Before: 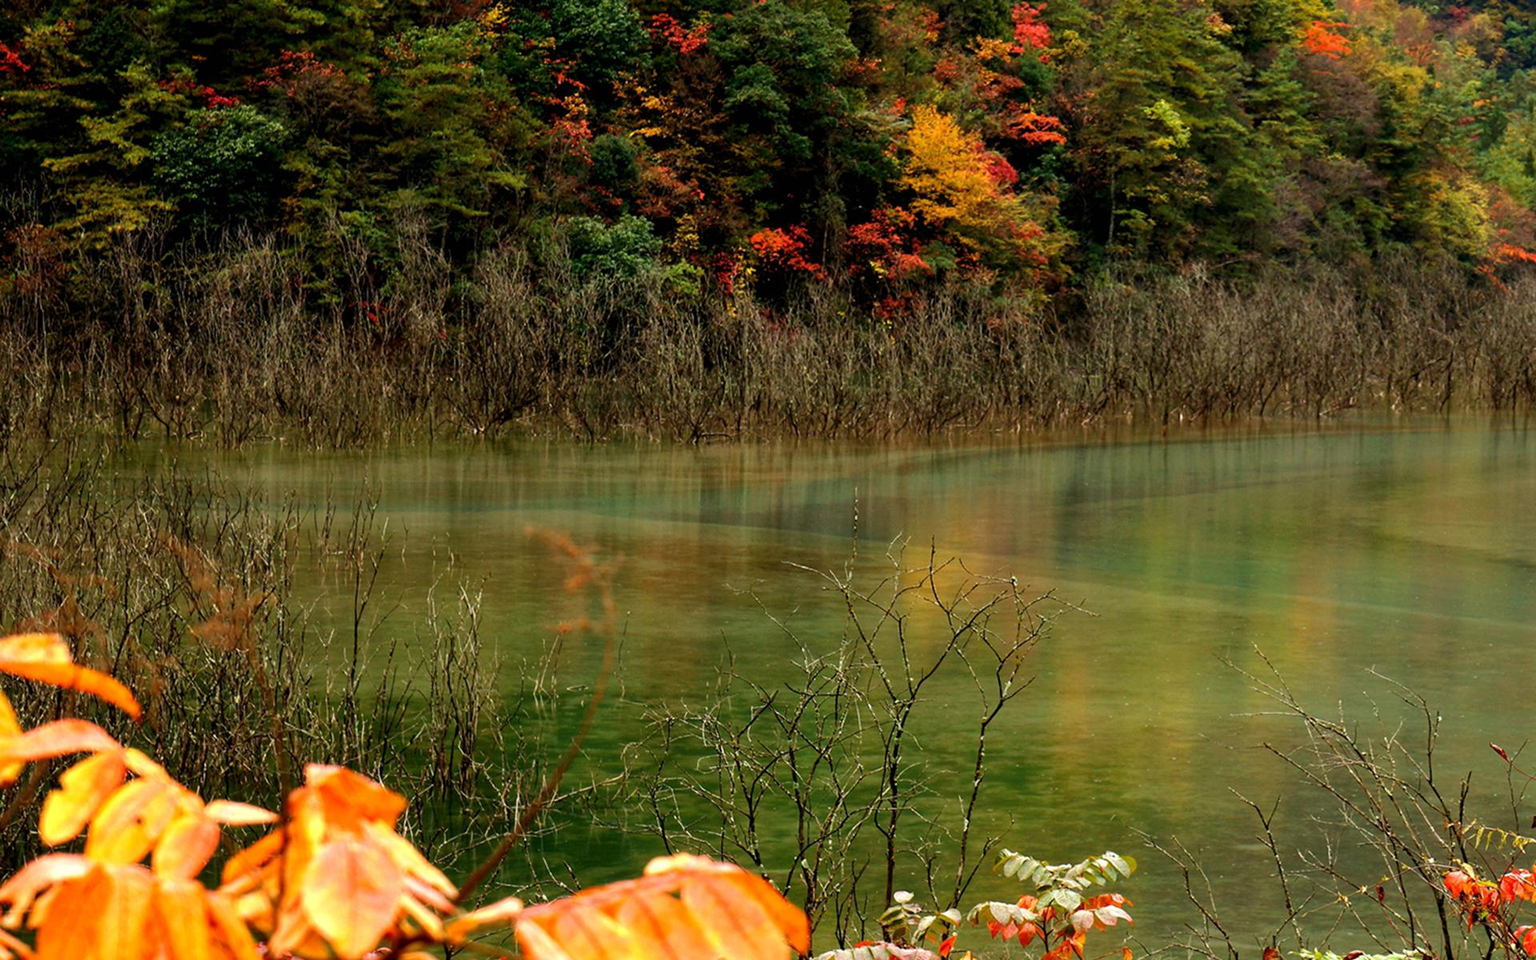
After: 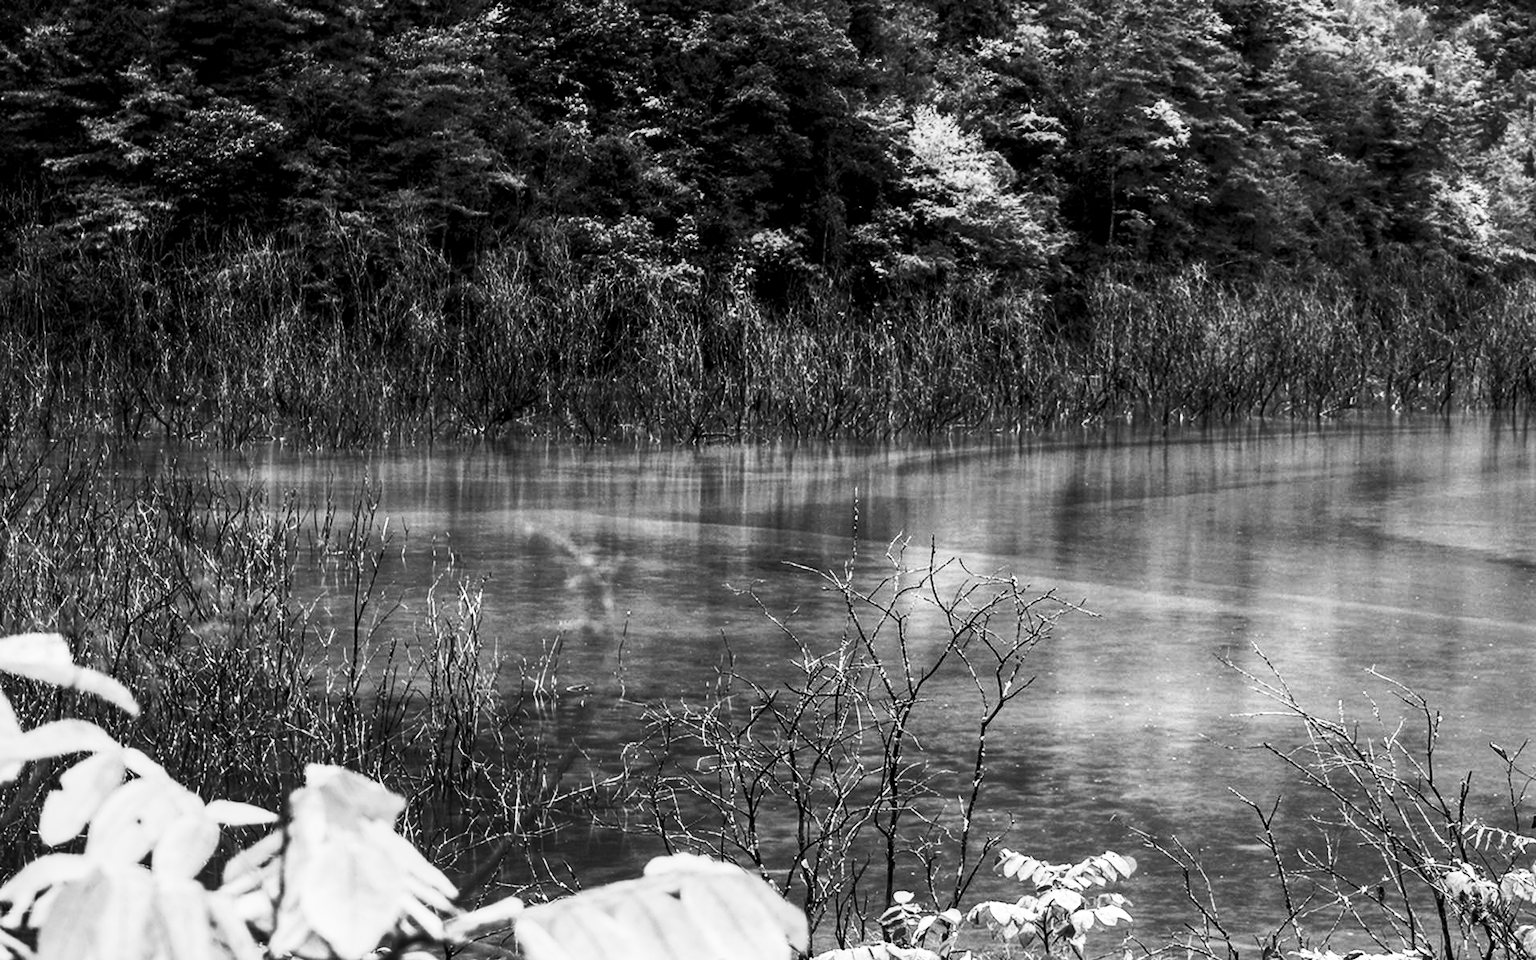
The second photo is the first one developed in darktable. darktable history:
contrast brightness saturation: contrast 0.62, brightness 0.34, saturation 0.14
monochrome: a 32, b 64, size 2.3
local contrast: on, module defaults
